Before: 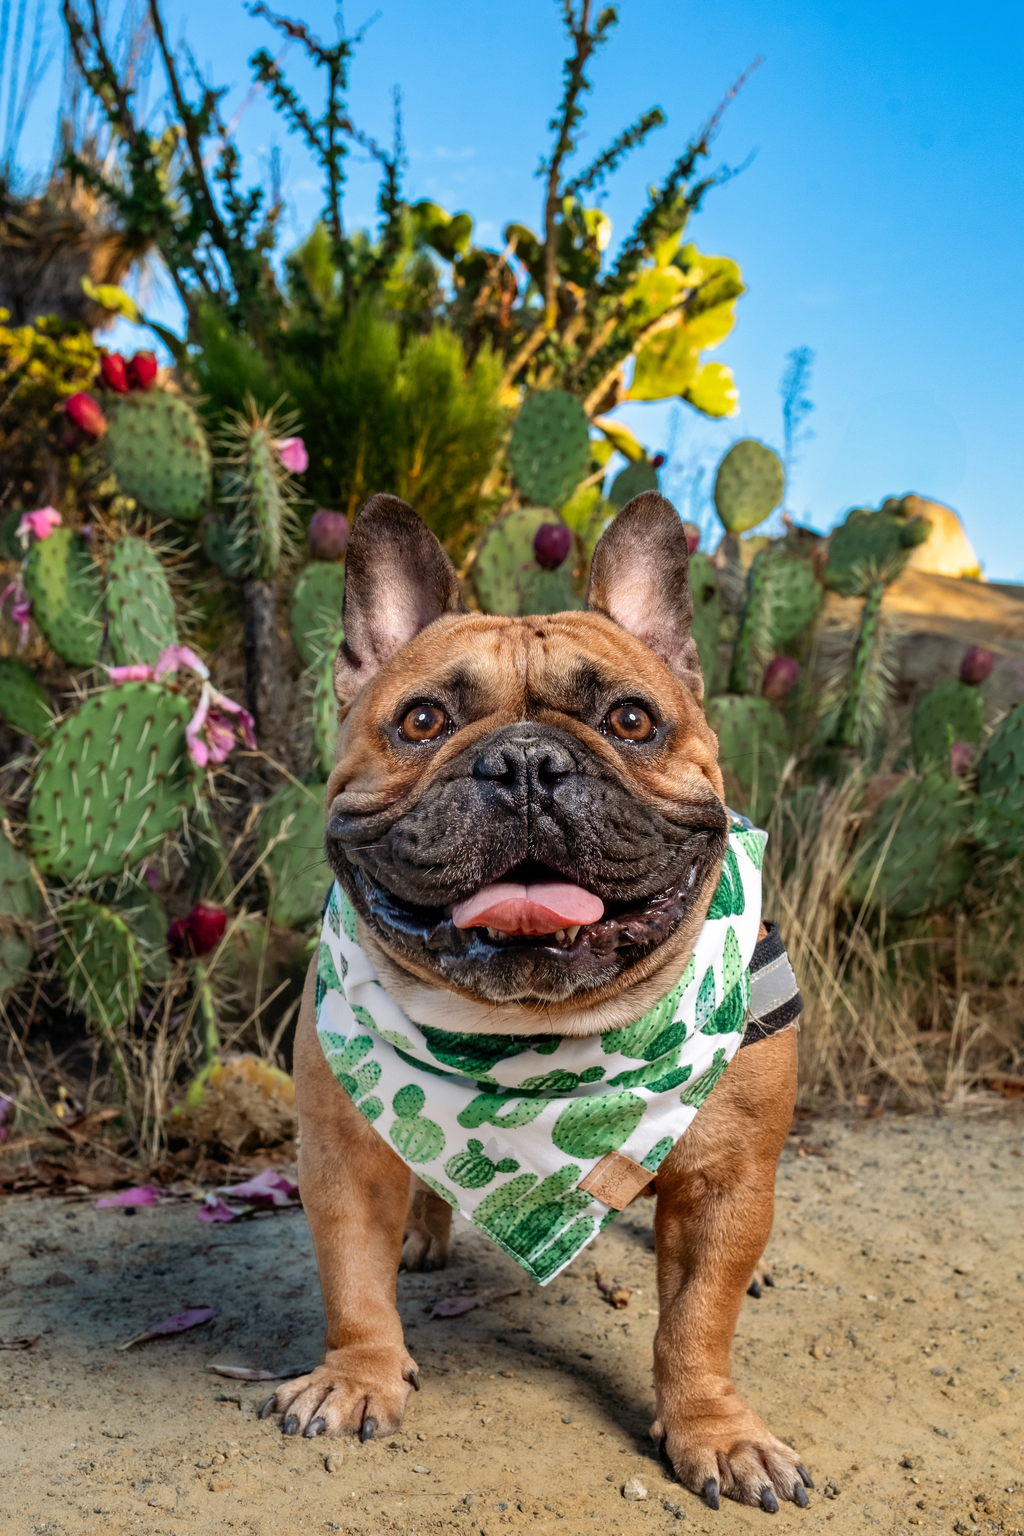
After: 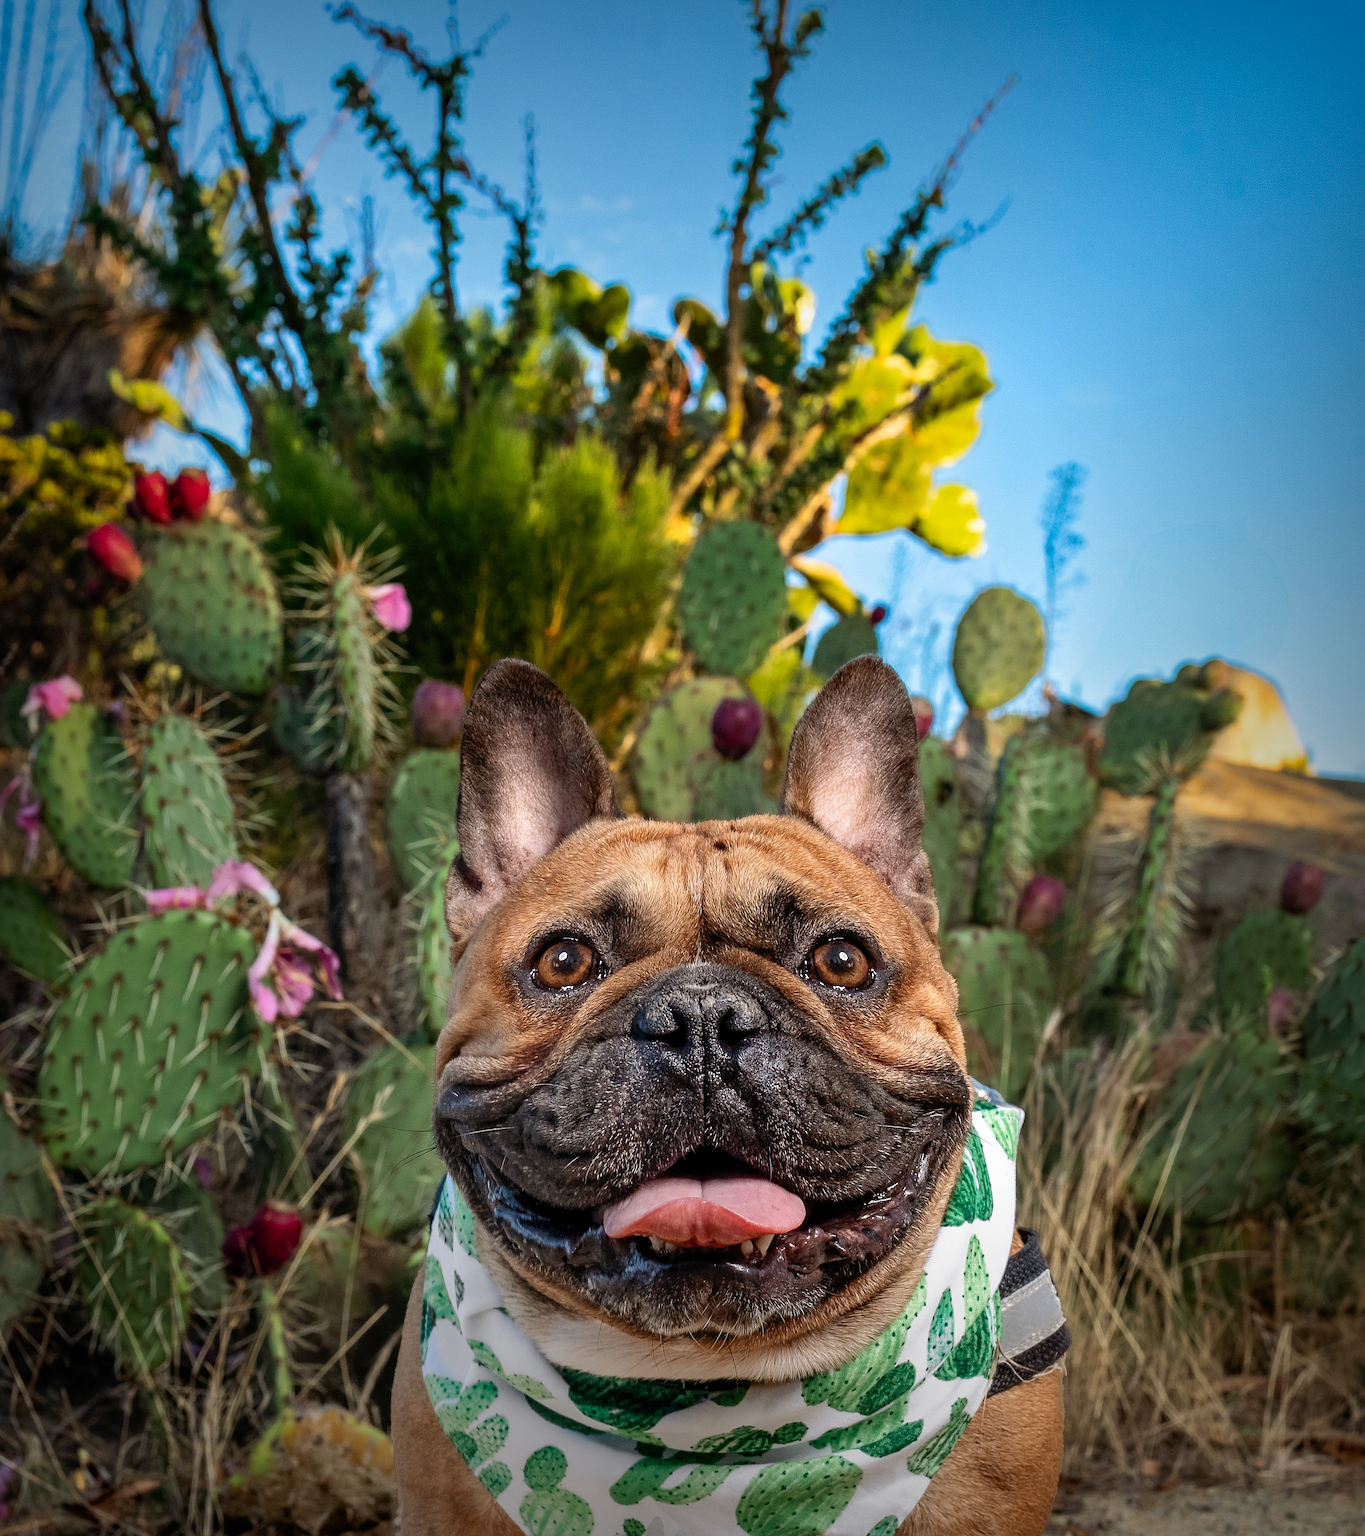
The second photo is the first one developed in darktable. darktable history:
vignetting: fall-off start 53.2%, brightness -0.594, saturation 0, automatic ratio true, width/height ratio 1.313, shape 0.22, unbound false
crop: bottom 24.988%
sharpen: on, module defaults
